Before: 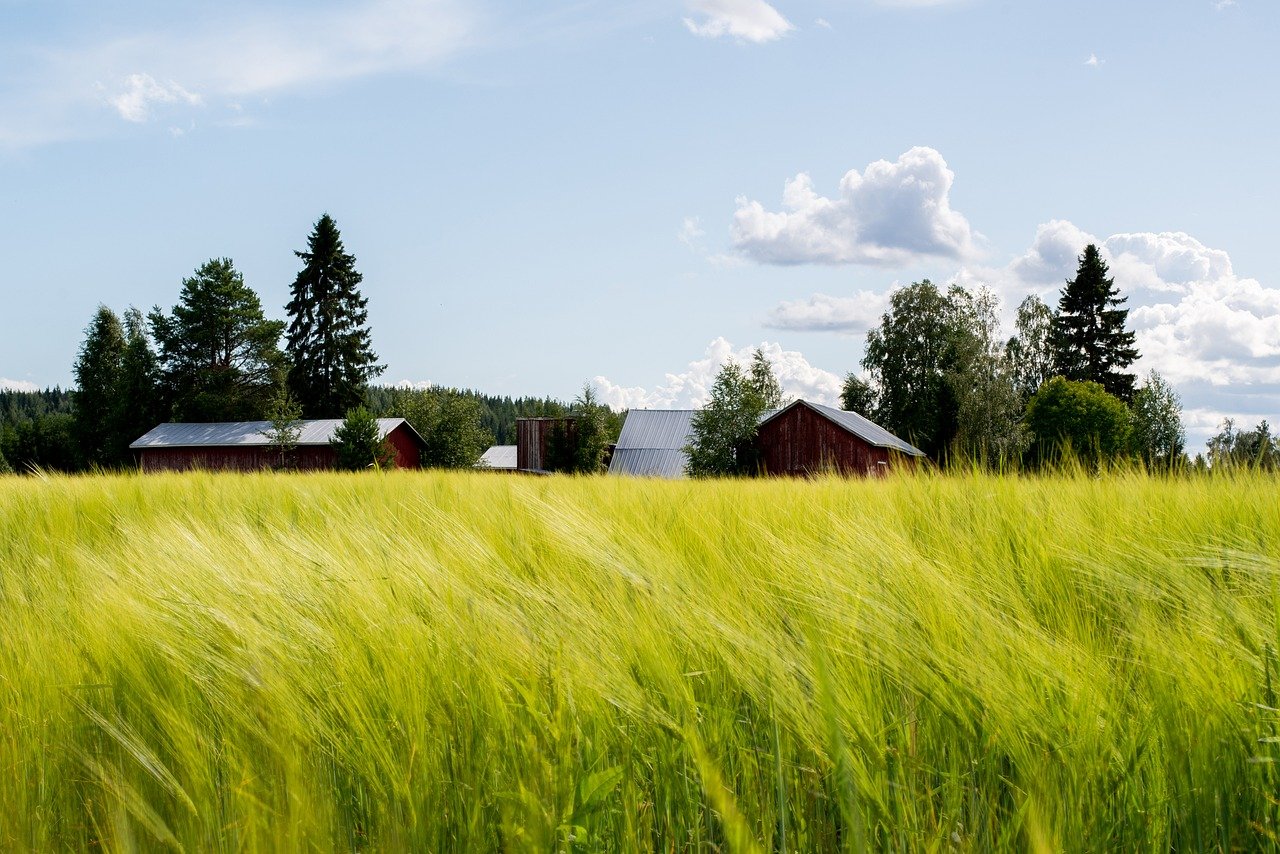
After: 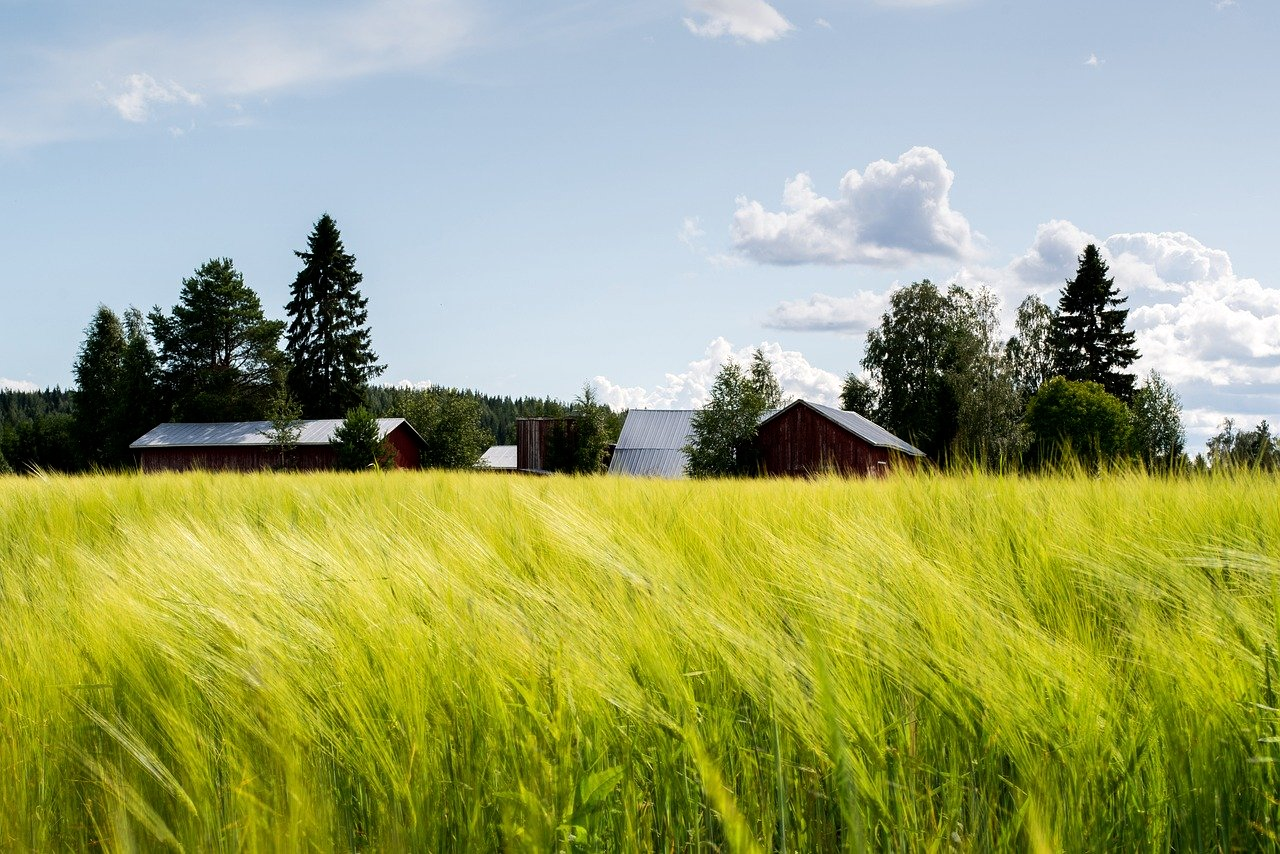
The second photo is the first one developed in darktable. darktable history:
tone equalizer: -8 EV -0.417 EV, -7 EV -0.389 EV, -6 EV -0.333 EV, -5 EV -0.222 EV, -3 EV 0.222 EV, -2 EV 0.333 EV, -1 EV 0.389 EV, +0 EV 0.417 EV, edges refinement/feathering 500, mask exposure compensation -1.57 EV, preserve details no
graduated density: on, module defaults
